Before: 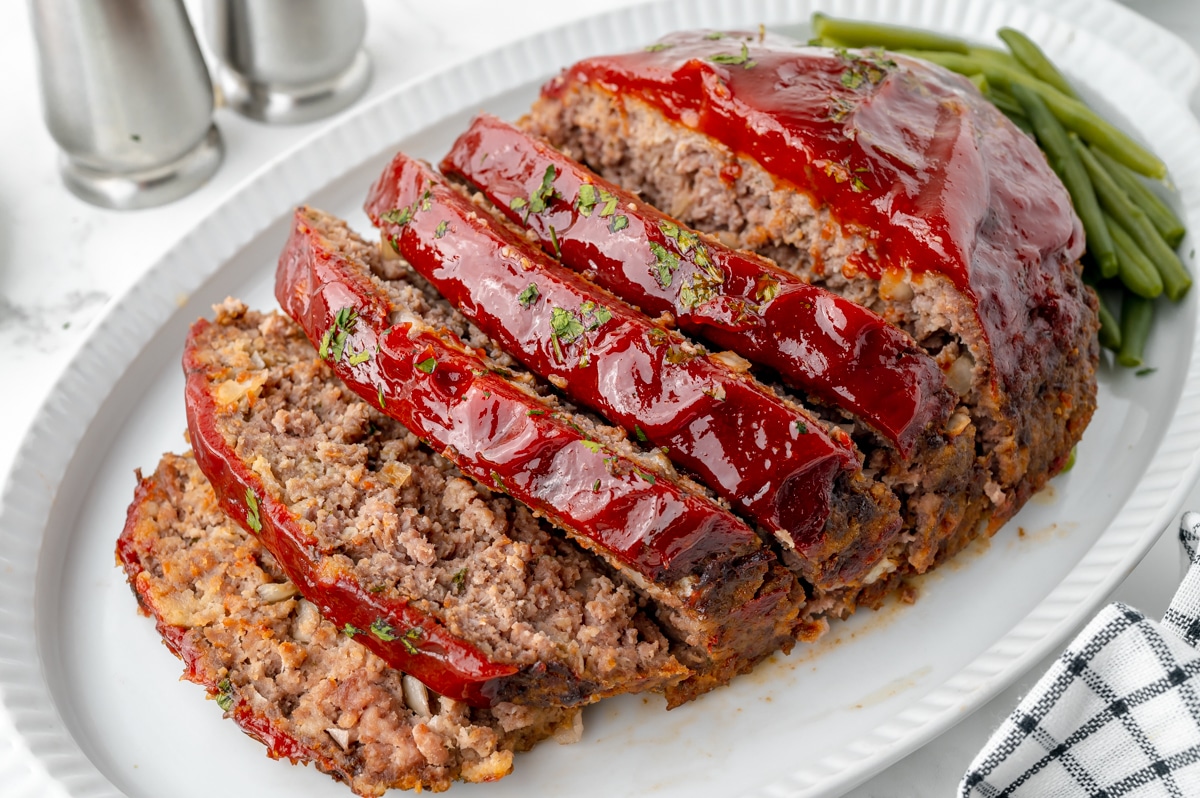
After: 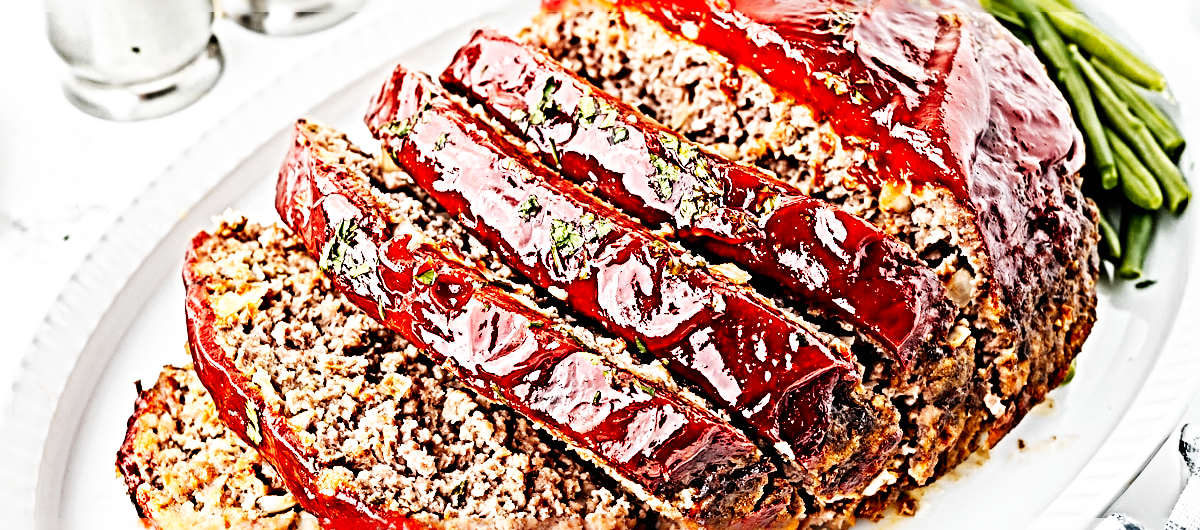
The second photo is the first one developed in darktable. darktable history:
sharpen: radius 6.286, amount 1.811, threshold 0.139
crop: top 11.141%, bottom 22.428%
base curve: curves: ch0 [(0, 0) (0.007, 0.004) (0.027, 0.03) (0.046, 0.07) (0.207, 0.54) (0.442, 0.872) (0.673, 0.972) (1, 1)], preserve colors none
